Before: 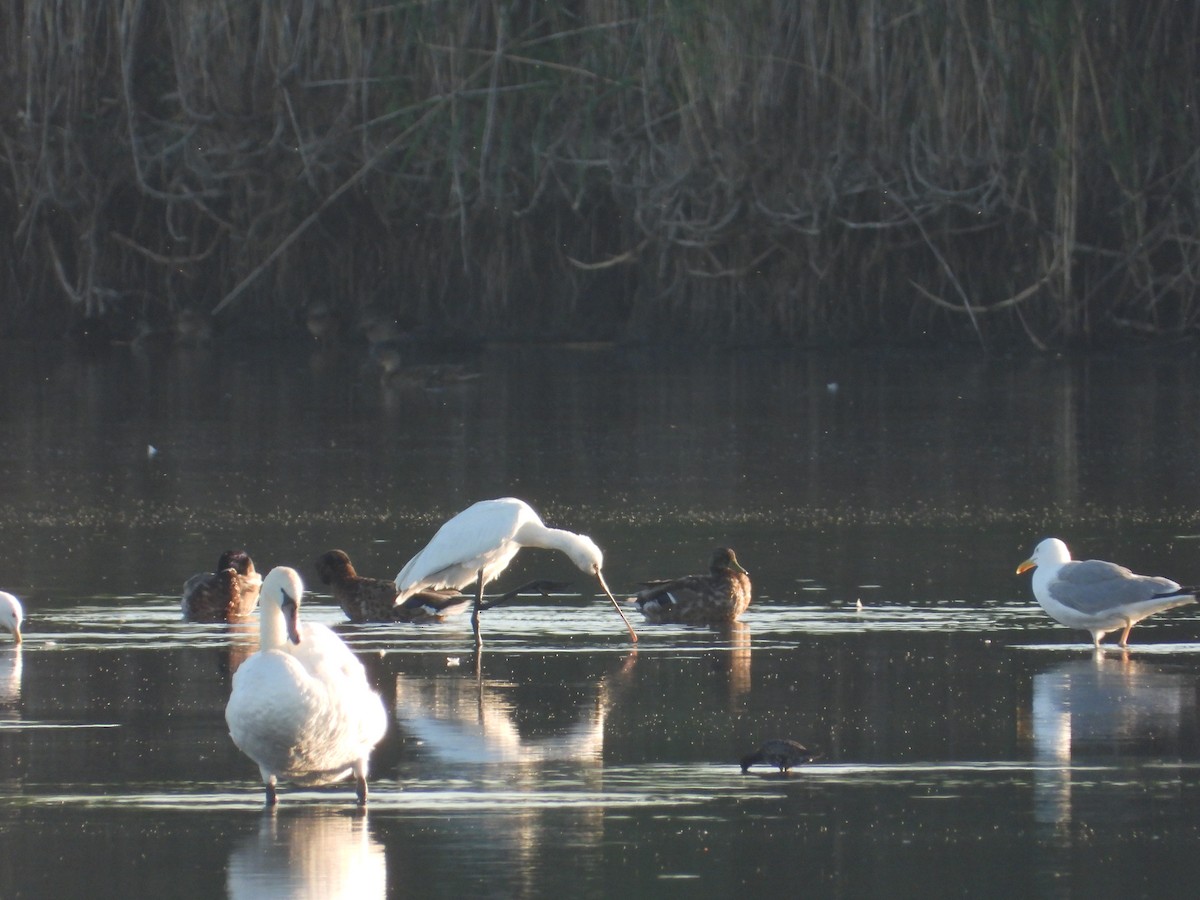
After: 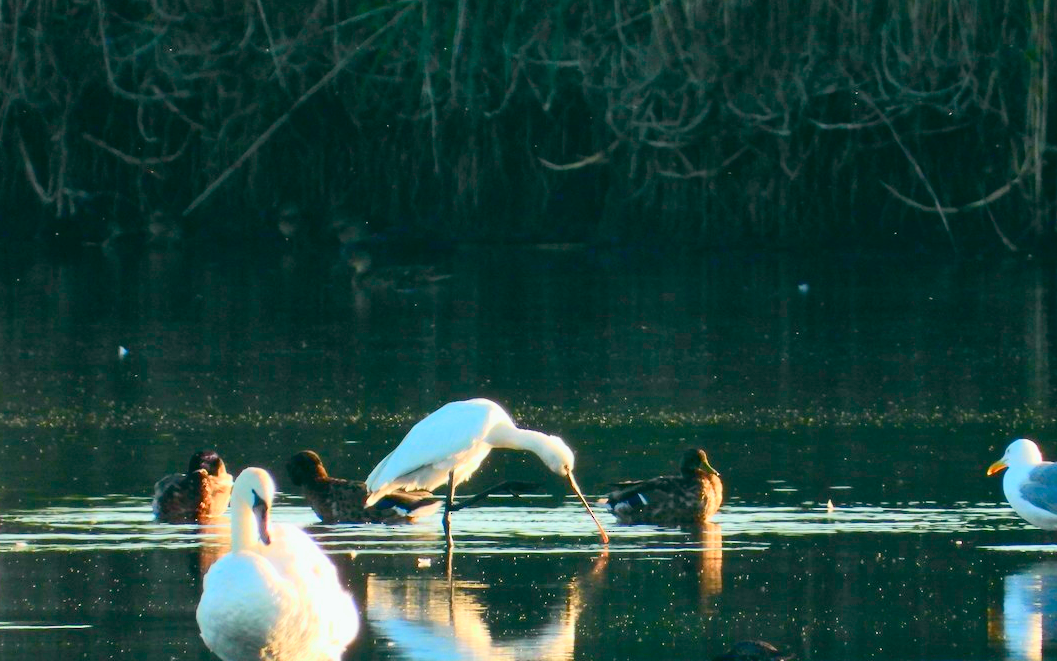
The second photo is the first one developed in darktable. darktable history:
tone curve: curves: ch0 [(0, 0.003) (0.044, 0.032) (0.12, 0.089) (0.197, 0.168) (0.281, 0.273) (0.468, 0.548) (0.588, 0.71) (0.701, 0.815) (0.86, 0.922) (1, 0.982)]; ch1 [(0, 0) (0.247, 0.215) (0.433, 0.382) (0.466, 0.426) (0.493, 0.481) (0.501, 0.5) (0.517, 0.524) (0.557, 0.582) (0.598, 0.651) (0.671, 0.735) (0.796, 0.85) (1, 1)]; ch2 [(0, 0) (0.249, 0.216) (0.357, 0.317) (0.448, 0.432) (0.478, 0.492) (0.498, 0.499) (0.517, 0.53) (0.537, 0.57) (0.569, 0.623) (0.61, 0.663) (0.706, 0.75) (0.808, 0.809) (0.991, 0.968)], color space Lab, independent channels, preserve colors none
crop and rotate: left 2.433%, top 11.073%, right 9.455%, bottom 15.403%
color balance rgb: global offset › luminance -0.34%, global offset › chroma 0.113%, global offset › hue 166.43°, linear chroma grading › shadows 9.857%, linear chroma grading › highlights 10.803%, linear chroma grading › global chroma 15.076%, linear chroma grading › mid-tones 14.971%, perceptual saturation grading › global saturation 0.02%, global vibrance 20%
exposure: black level correction 0.013, compensate highlight preservation false
